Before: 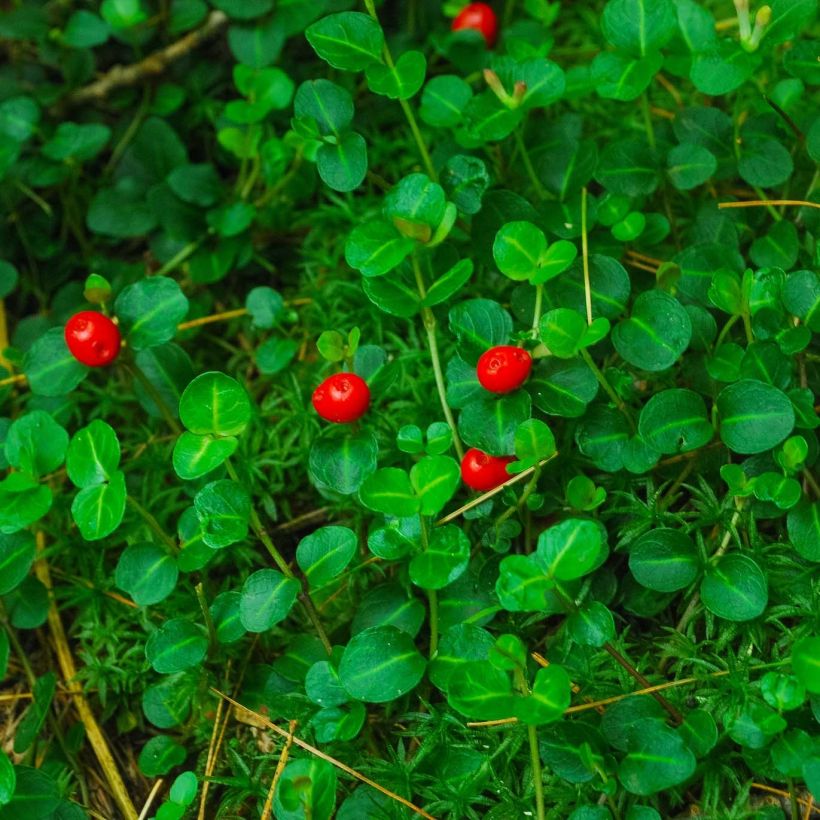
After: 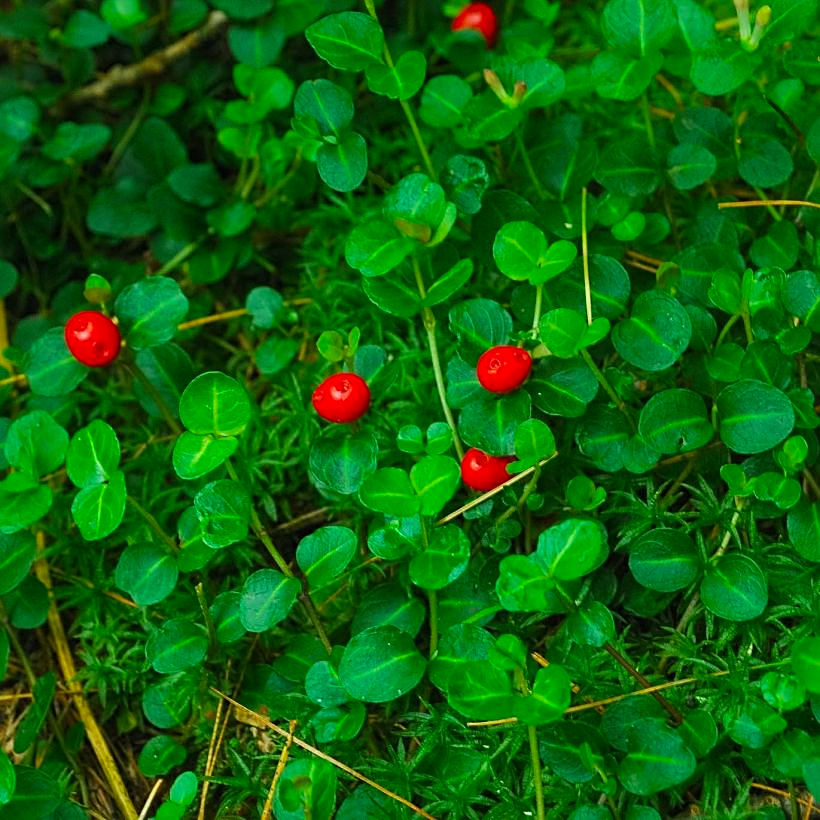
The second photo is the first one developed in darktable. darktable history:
sharpen: on, module defaults
color correction: highlights b* -0.009, saturation 1.11
